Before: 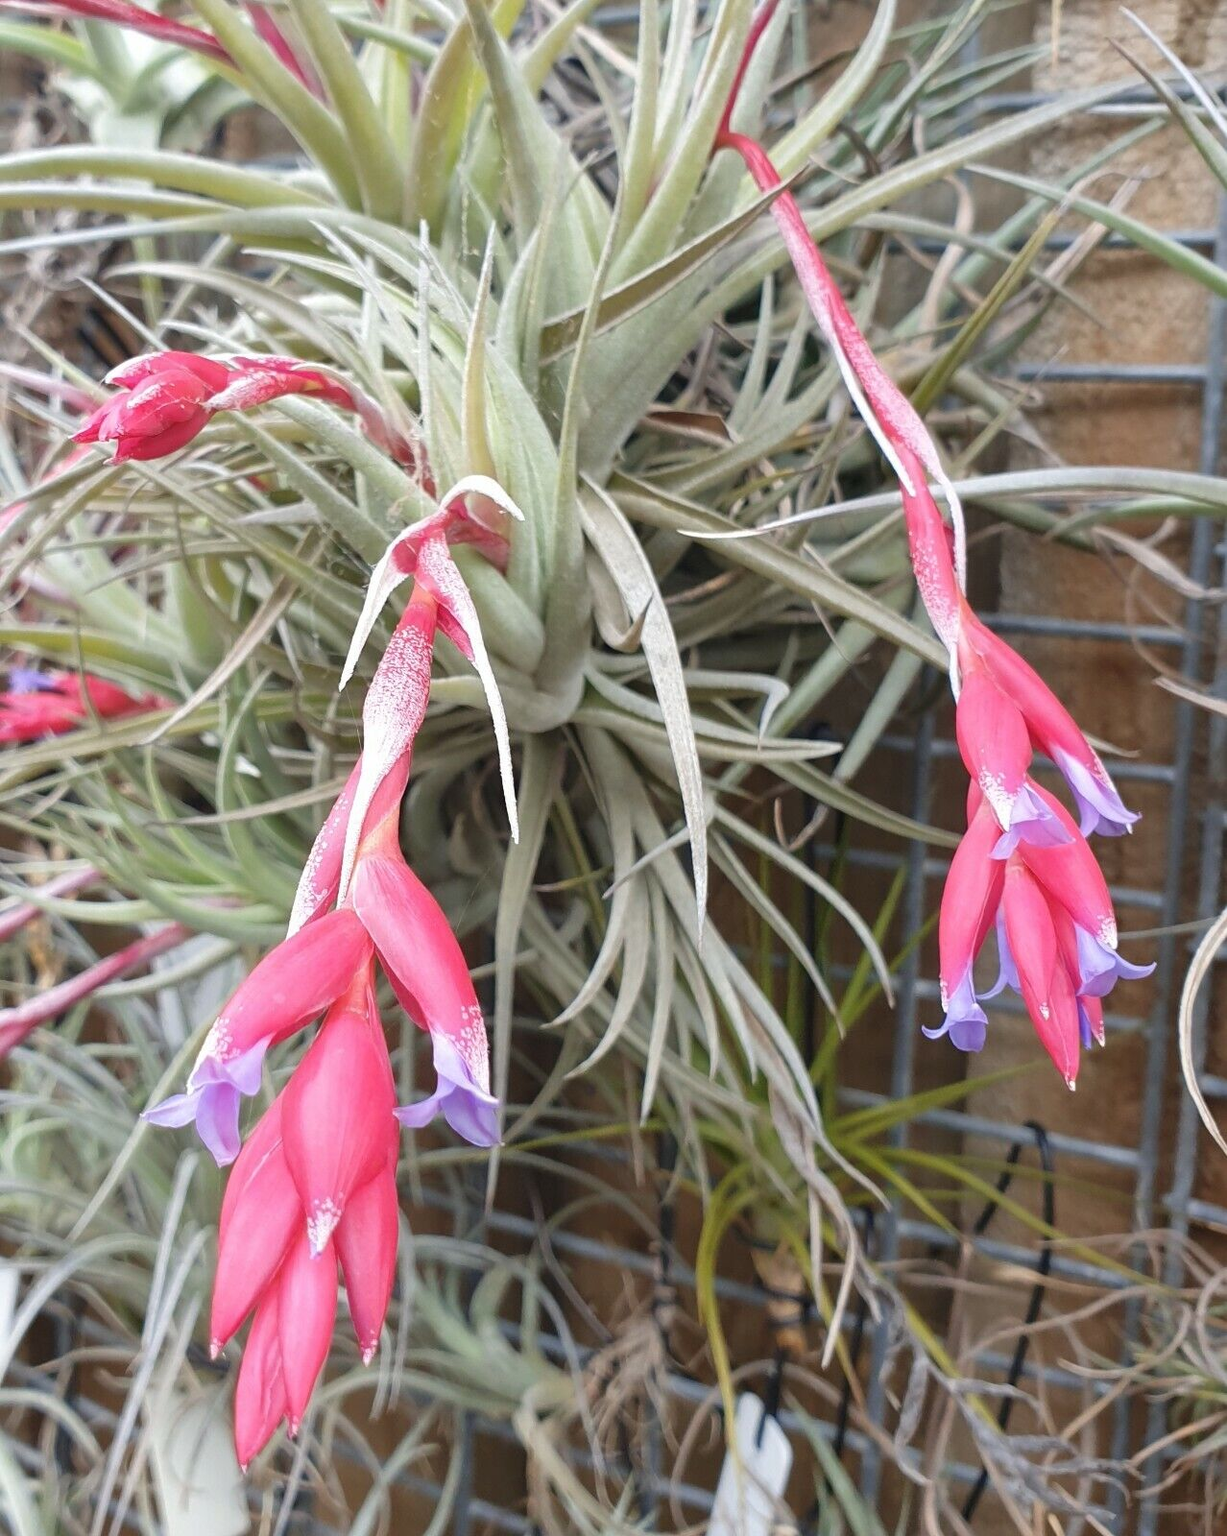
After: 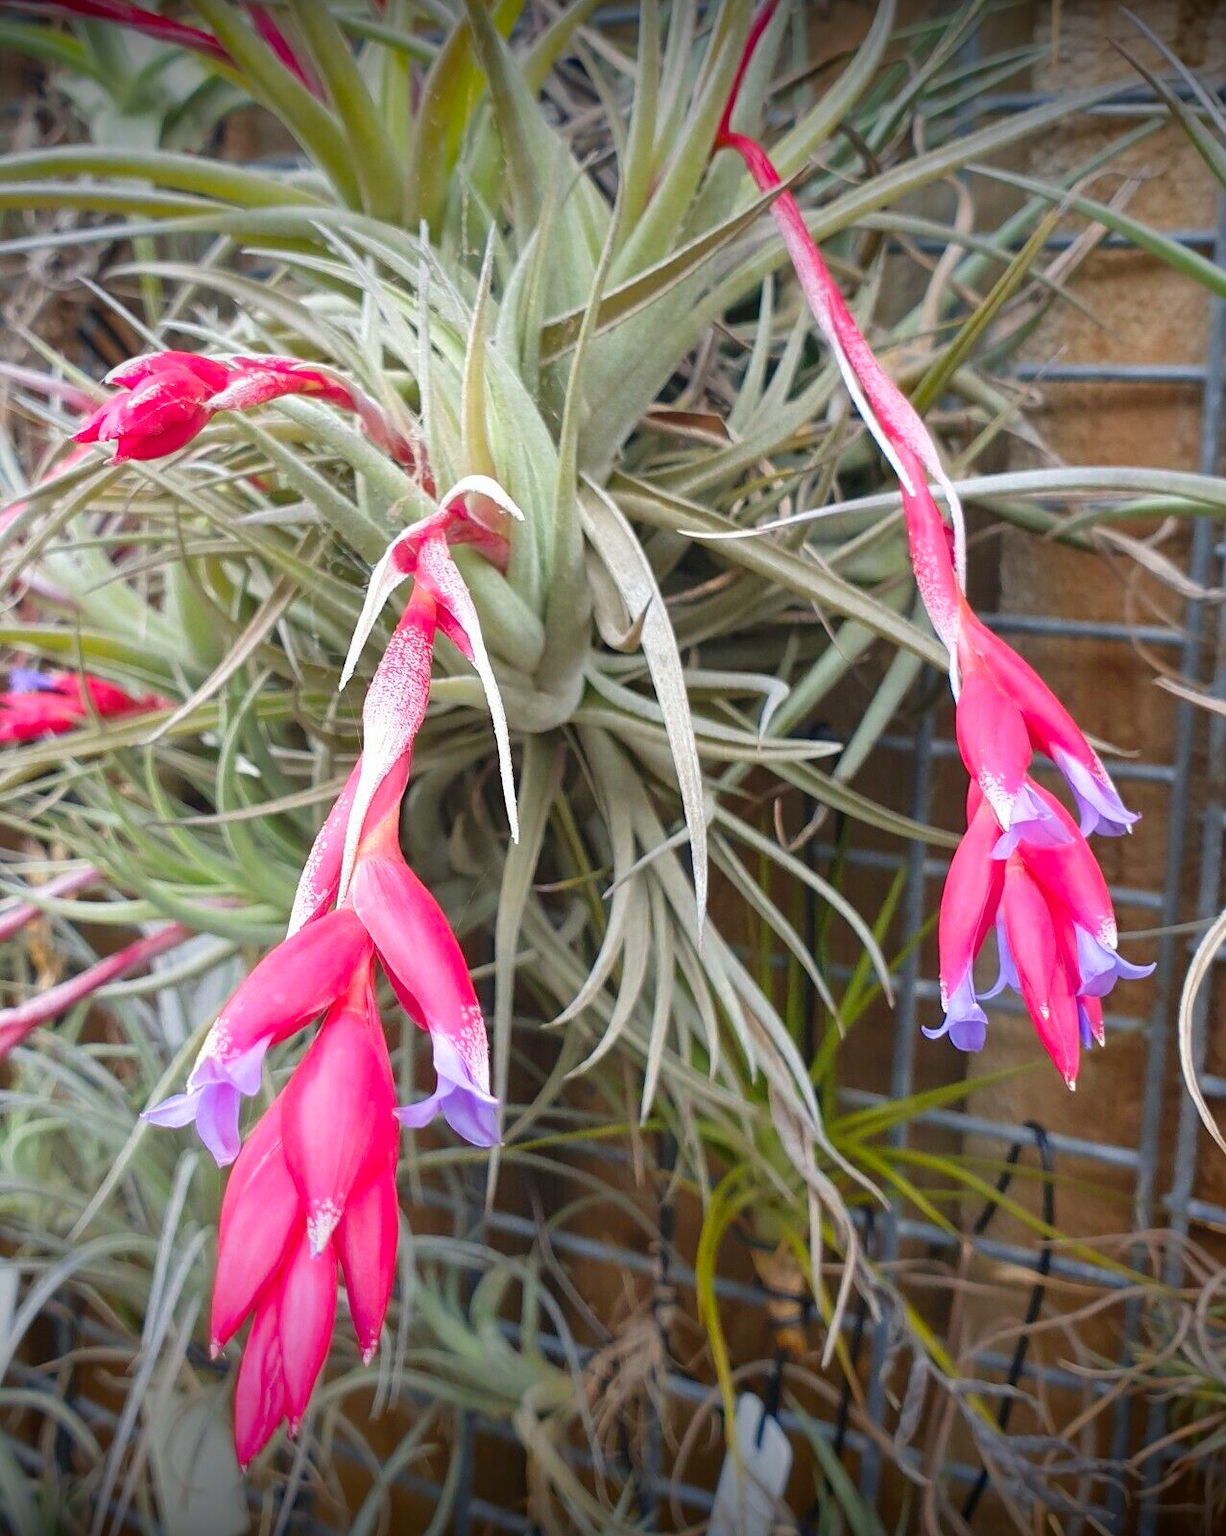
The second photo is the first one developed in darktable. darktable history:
color correction: saturation 1.32
vignetting: fall-off start 98.29%, fall-off radius 100%, brightness -1, saturation 0.5, width/height ratio 1.428
